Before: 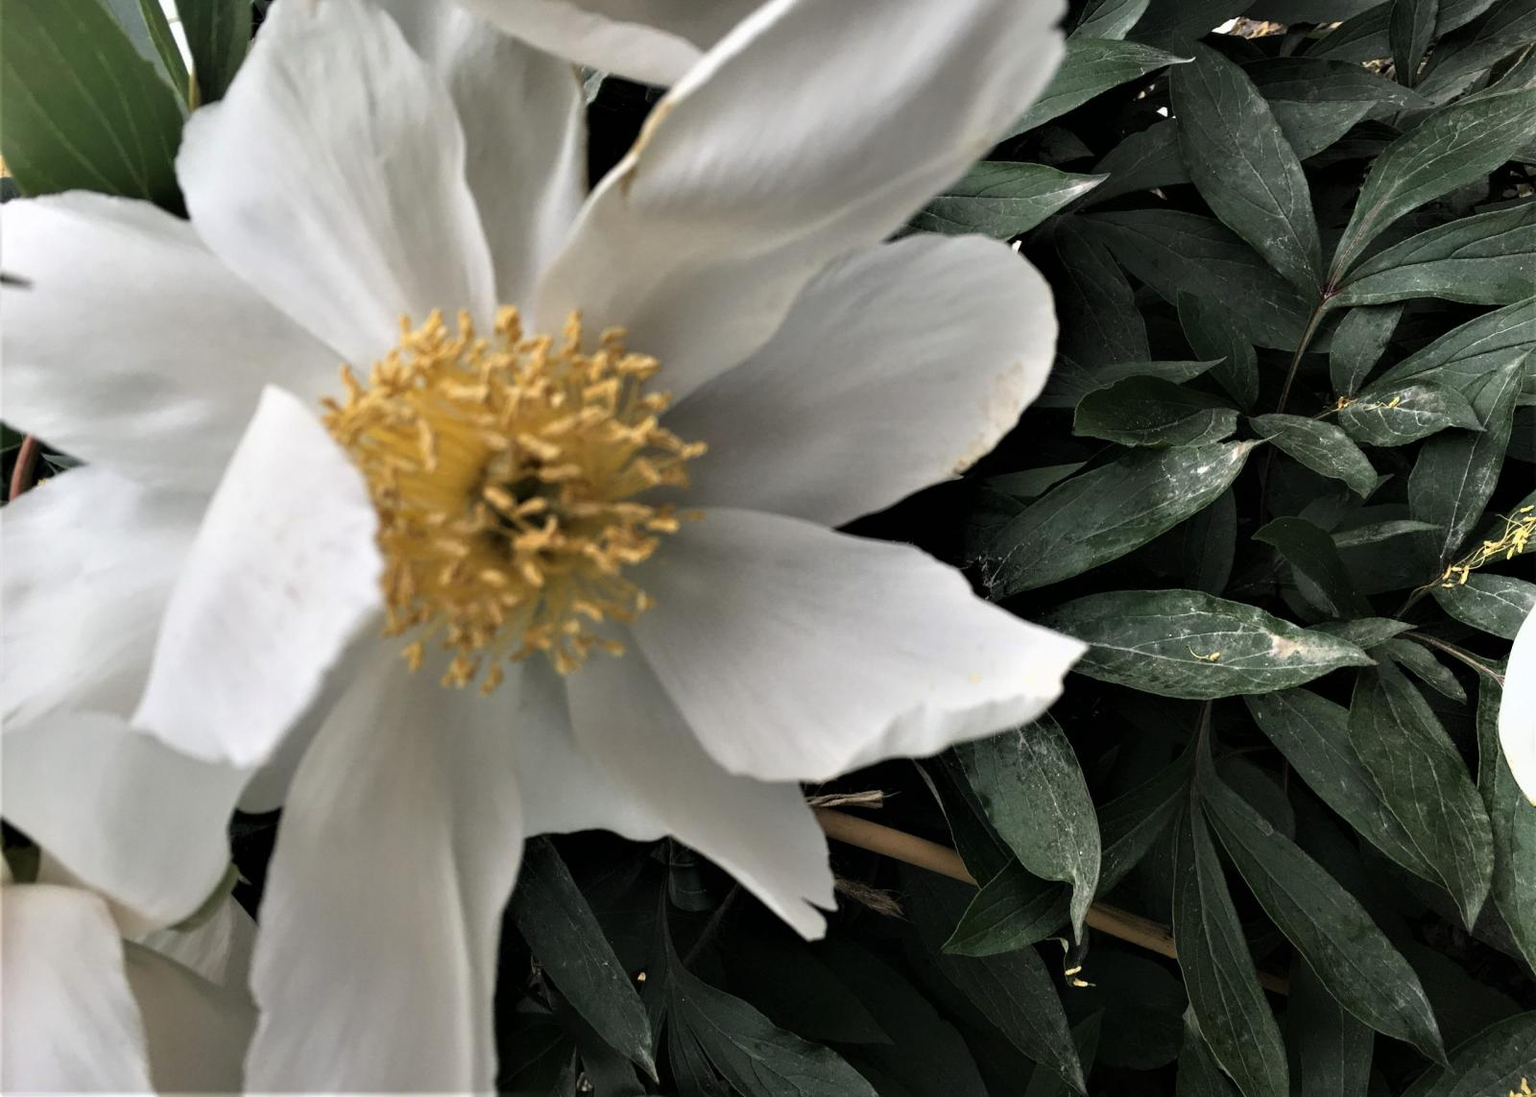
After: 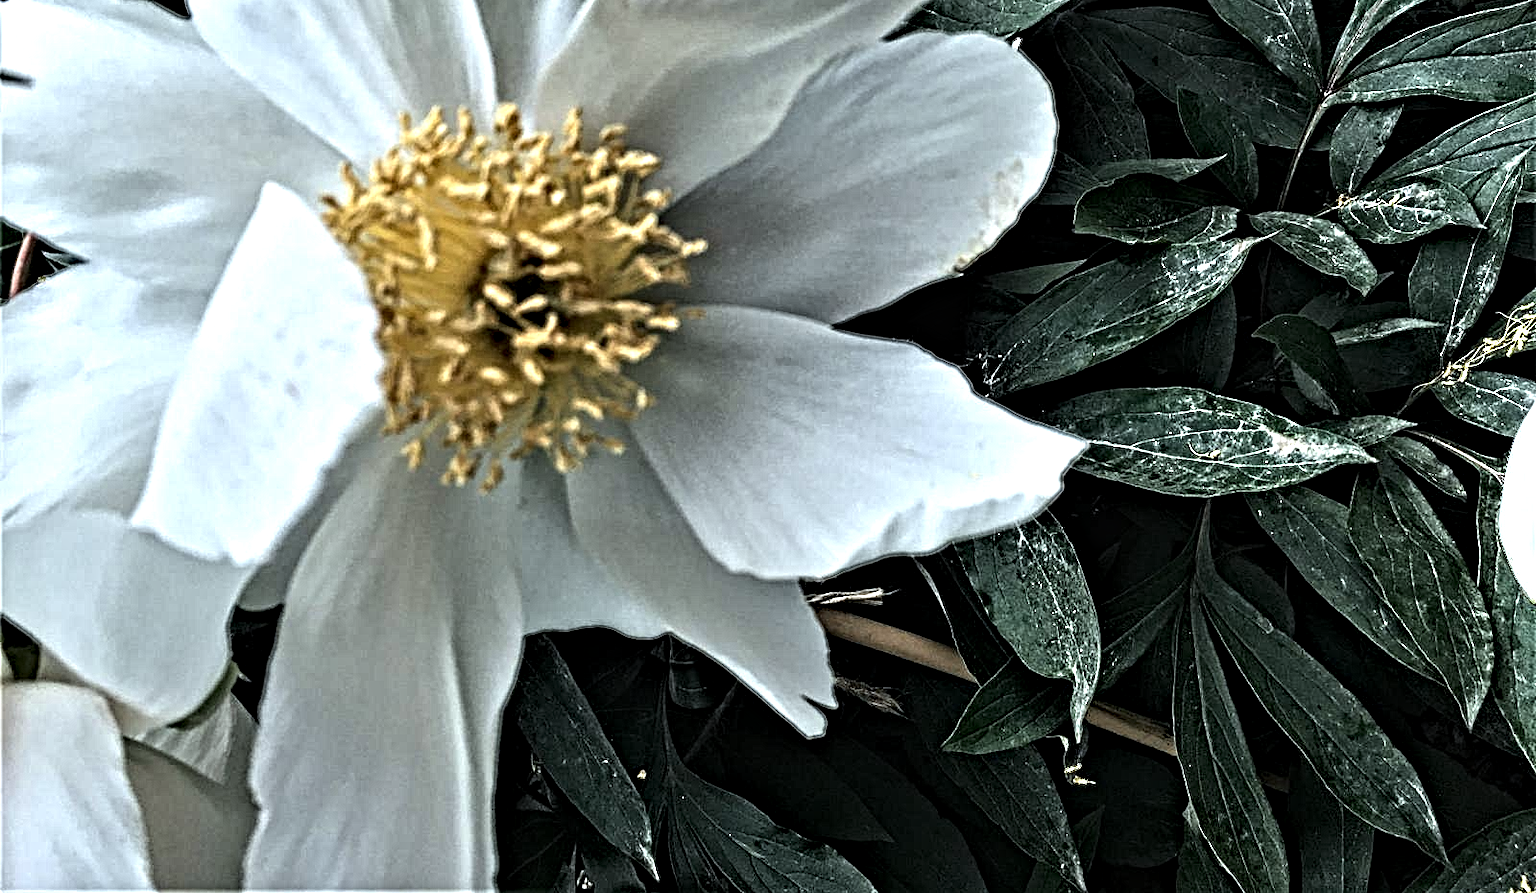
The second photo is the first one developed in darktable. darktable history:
crop and rotate: top 18.507%
tone equalizer: -8 EV -0.417 EV, -7 EV -0.389 EV, -6 EV -0.333 EV, -5 EV -0.222 EV, -3 EV 0.222 EV, -2 EV 0.333 EV, -1 EV 0.389 EV, +0 EV 0.417 EV, edges refinement/feathering 500, mask exposure compensation -1.57 EV, preserve details no
contrast equalizer: octaves 7, y [[0.406, 0.494, 0.589, 0.753, 0.877, 0.999], [0.5 ×6], [0.5 ×6], [0 ×6], [0 ×6]]
color calibration: illuminant Planckian (black body), x 0.368, y 0.361, temperature 4275.92 K
